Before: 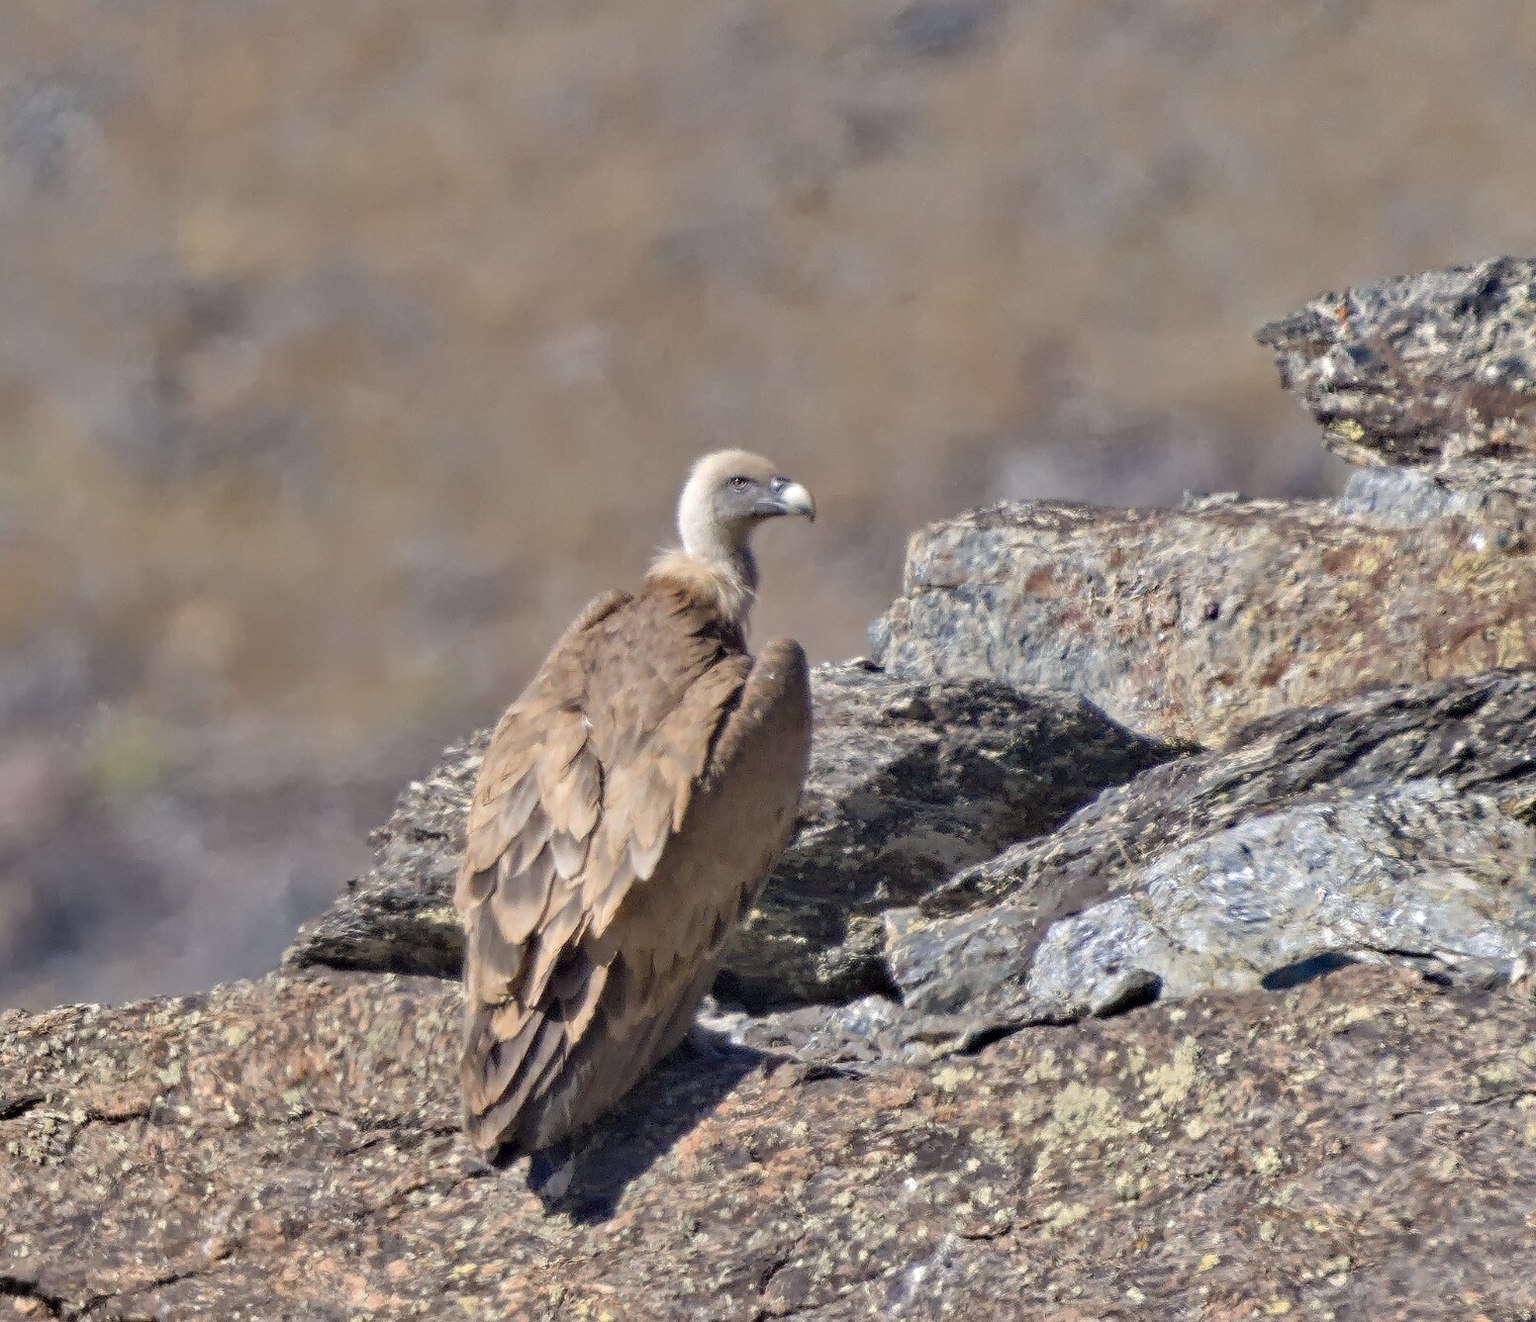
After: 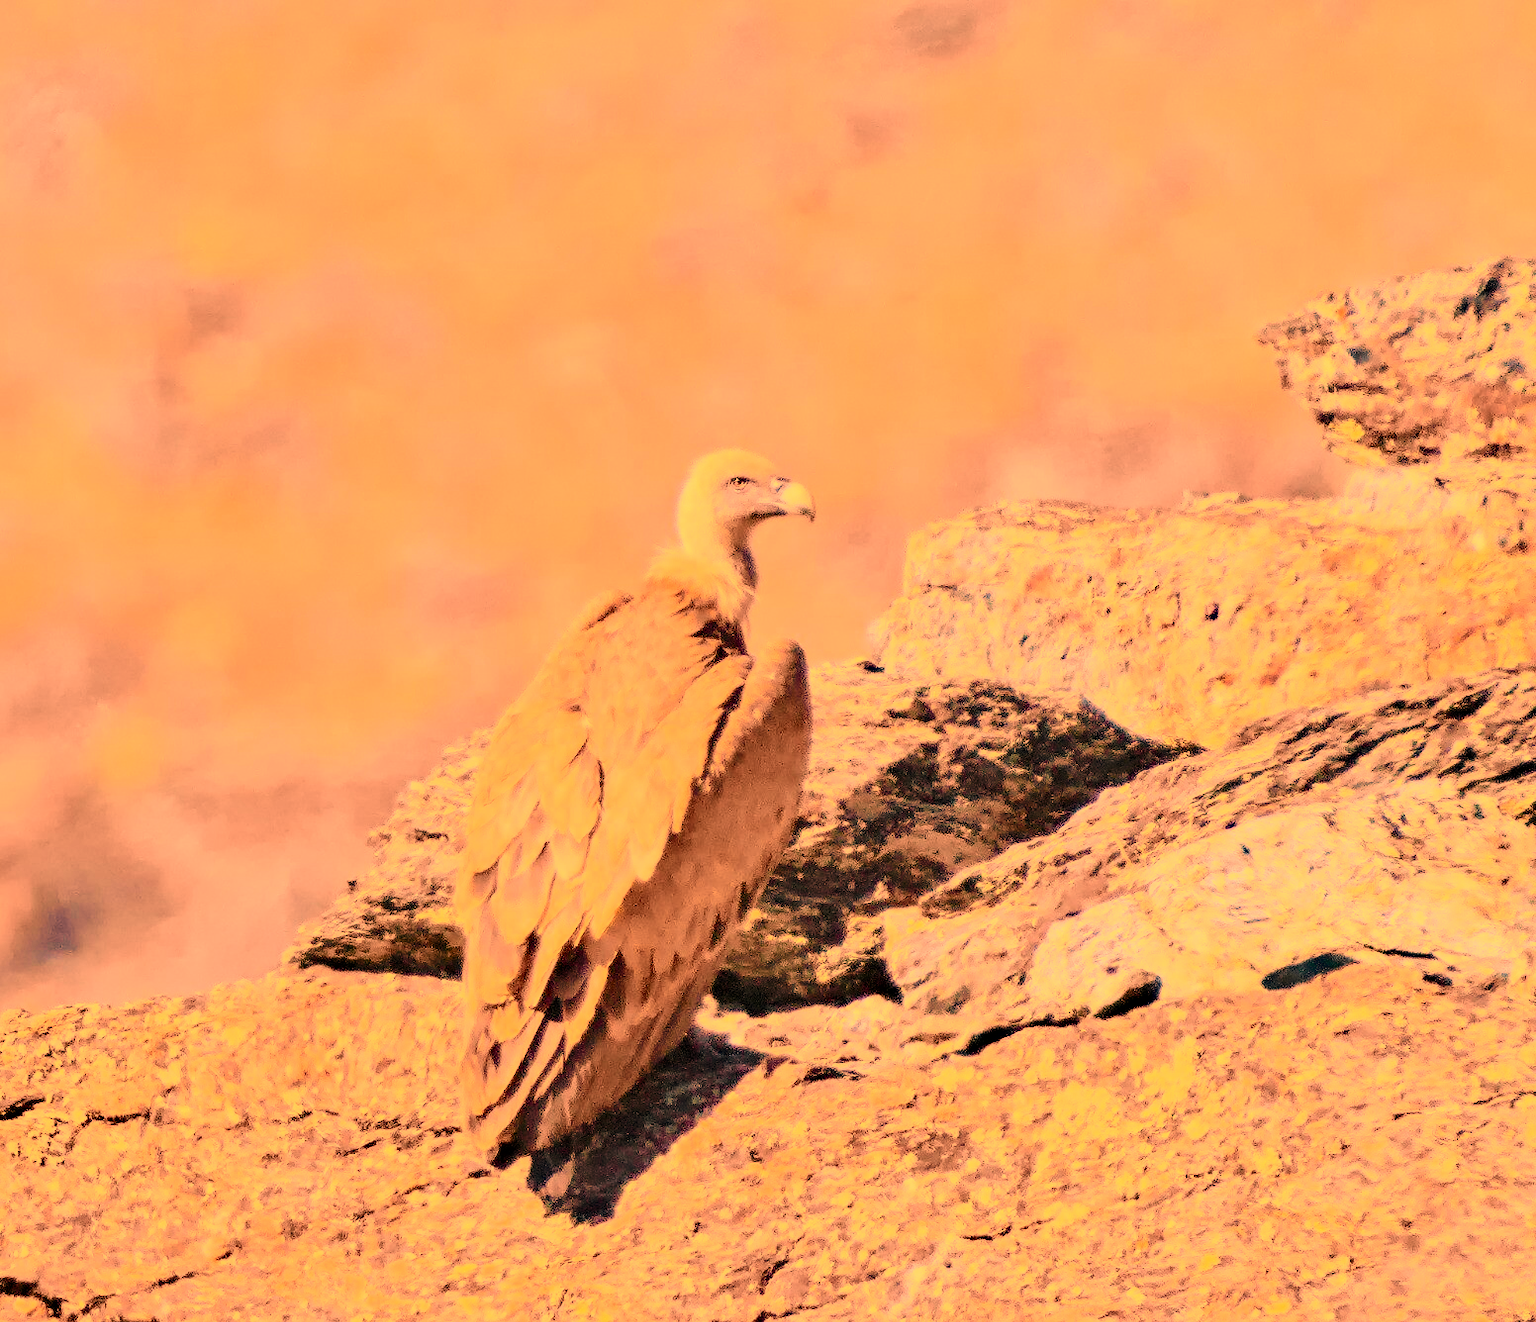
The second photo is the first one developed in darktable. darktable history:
exposure: exposure 0.081 EV, compensate highlight preservation false
white balance: red 1.467, blue 0.684
haze removal: strength 0.1, compatibility mode true, adaptive false
contrast brightness saturation: contrast 0.2, brightness 0.15, saturation 0.14
tone curve: curves: ch0 [(0.014, 0) (0.13, 0.09) (0.227, 0.211) (0.33, 0.395) (0.494, 0.615) (0.662, 0.76) (0.795, 0.846) (1, 0.969)]; ch1 [(0, 0) (0.366, 0.367) (0.447, 0.416) (0.473, 0.484) (0.504, 0.502) (0.525, 0.518) (0.564, 0.601) (0.634, 0.66) (0.746, 0.804) (1, 1)]; ch2 [(0, 0) (0.333, 0.346) (0.375, 0.375) (0.424, 0.43) (0.476, 0.498) (0.496, 0.505) (0.517, 0.522) (0.548, 0.548) (0.579, 0.618) (0.651, 0.674) (0.688, 0.728) (1, 1)], color space Lab, independent channels, preserve colors none
